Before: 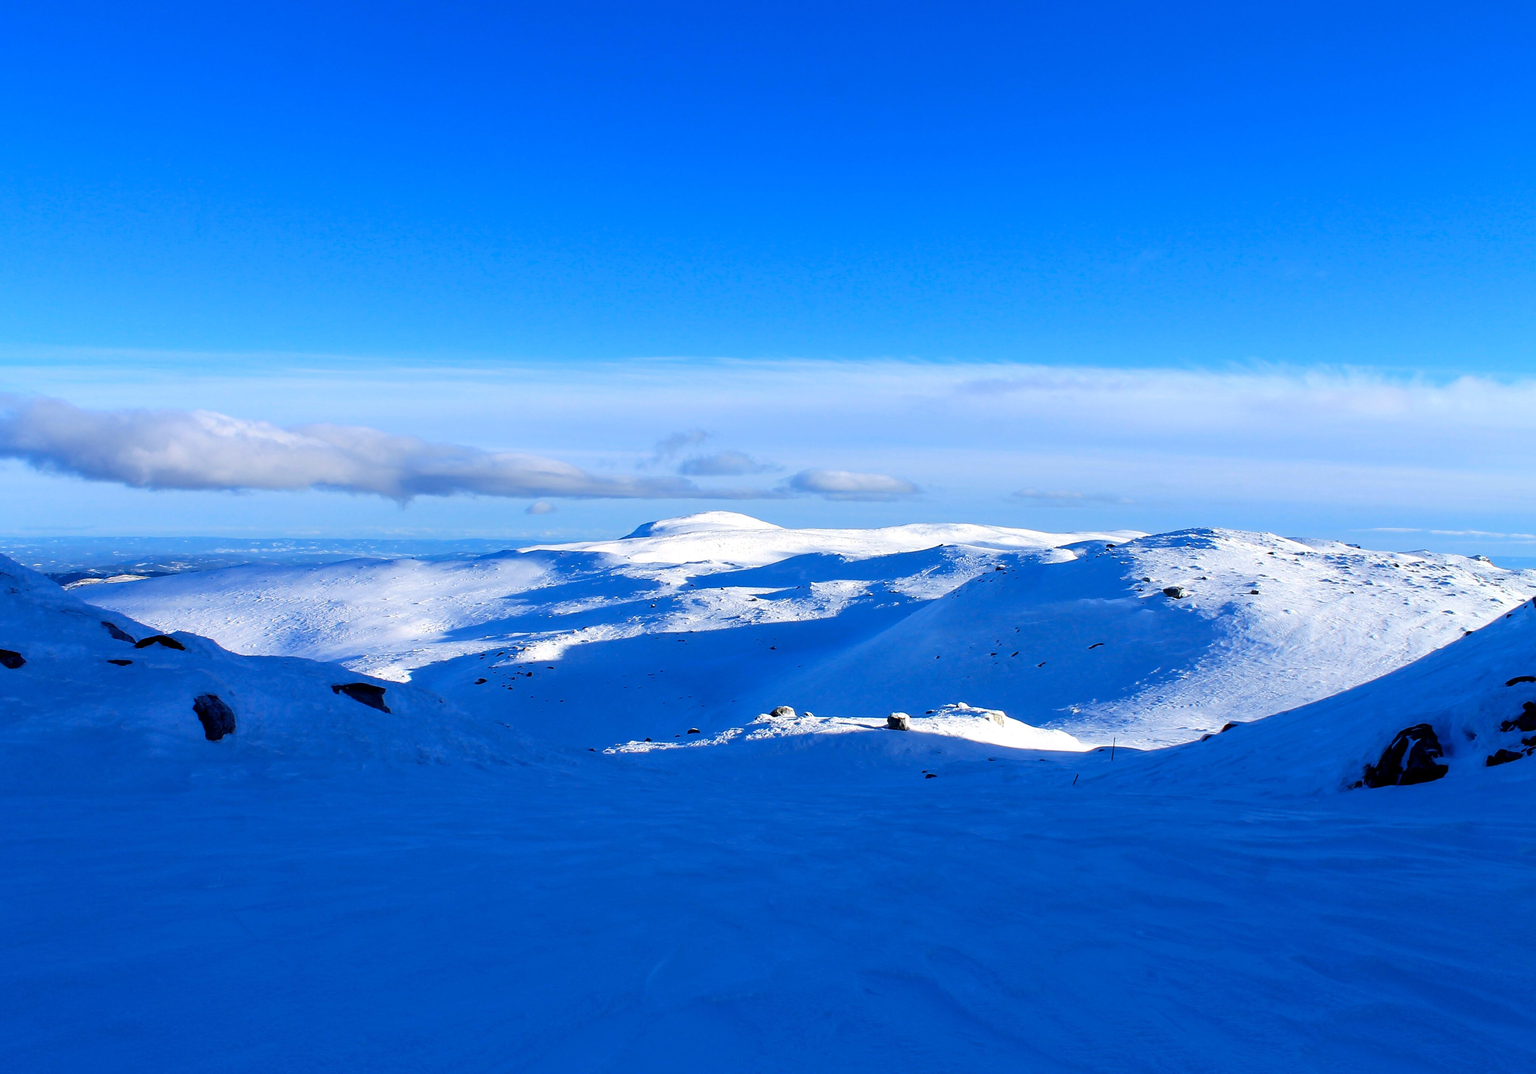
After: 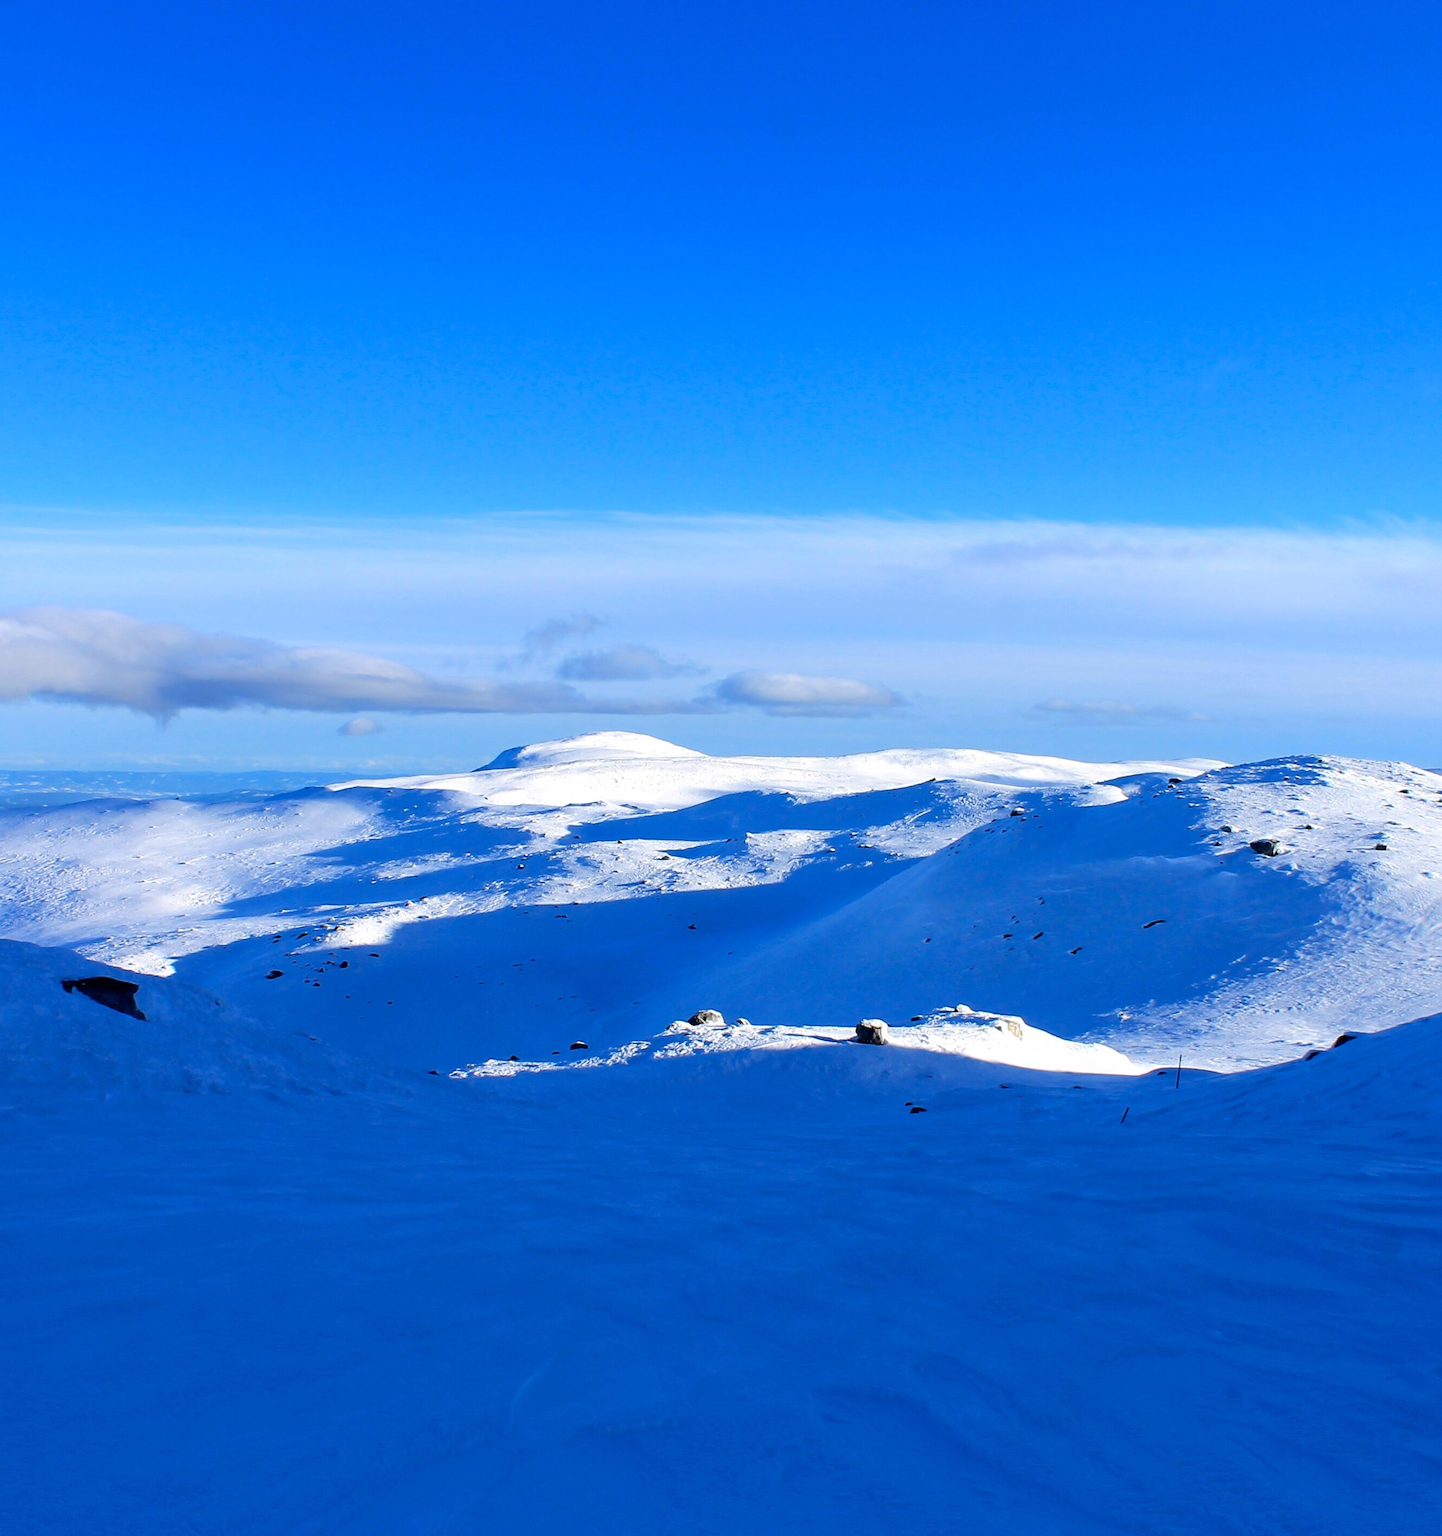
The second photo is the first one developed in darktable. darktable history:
crop and rotate: left 18.831%, right 15.47%
